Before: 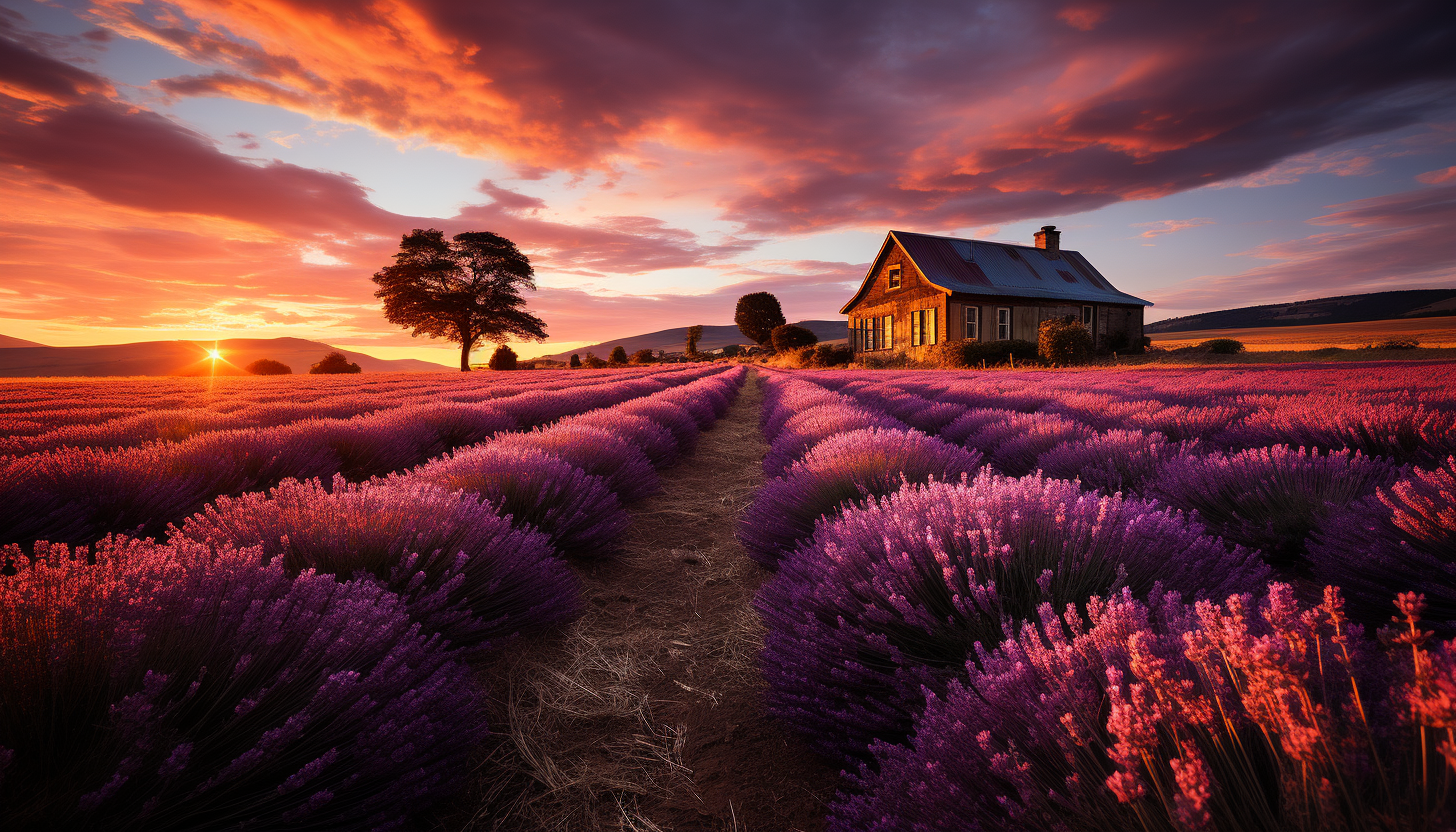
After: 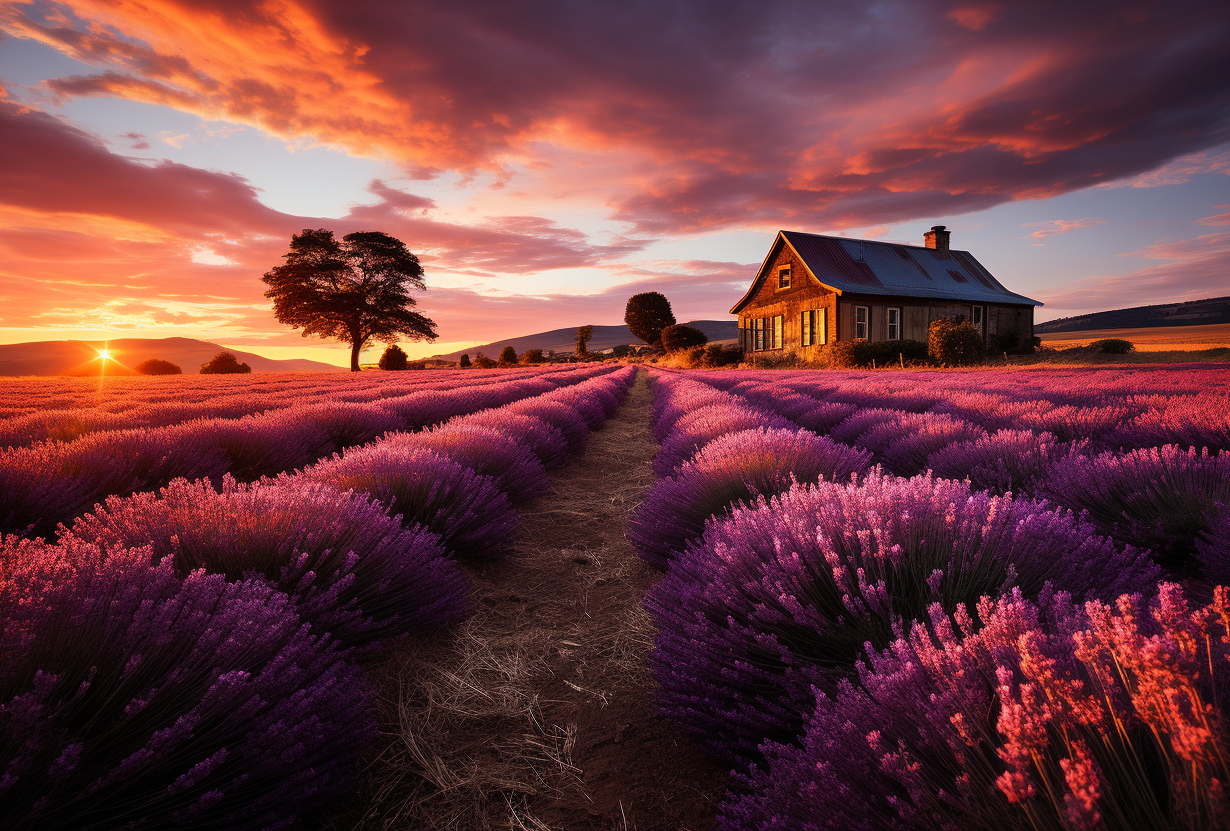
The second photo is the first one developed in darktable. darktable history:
crop: left 7.615%, right 7.842%
